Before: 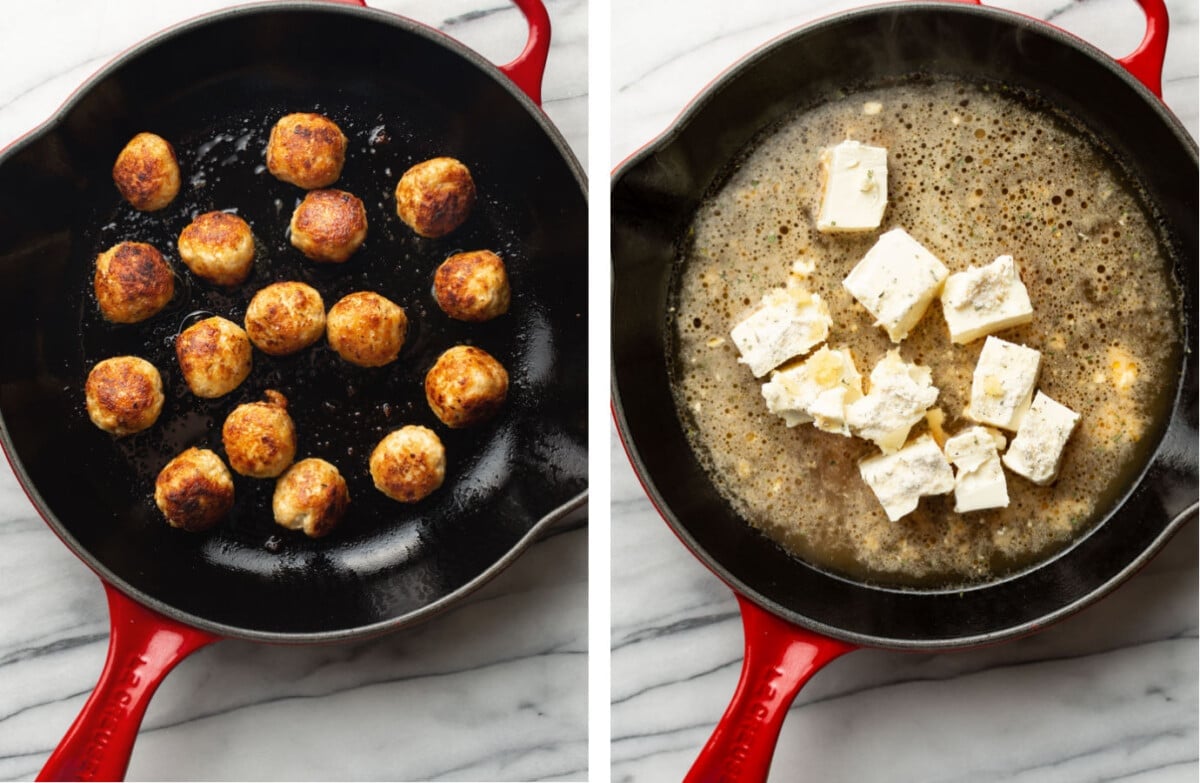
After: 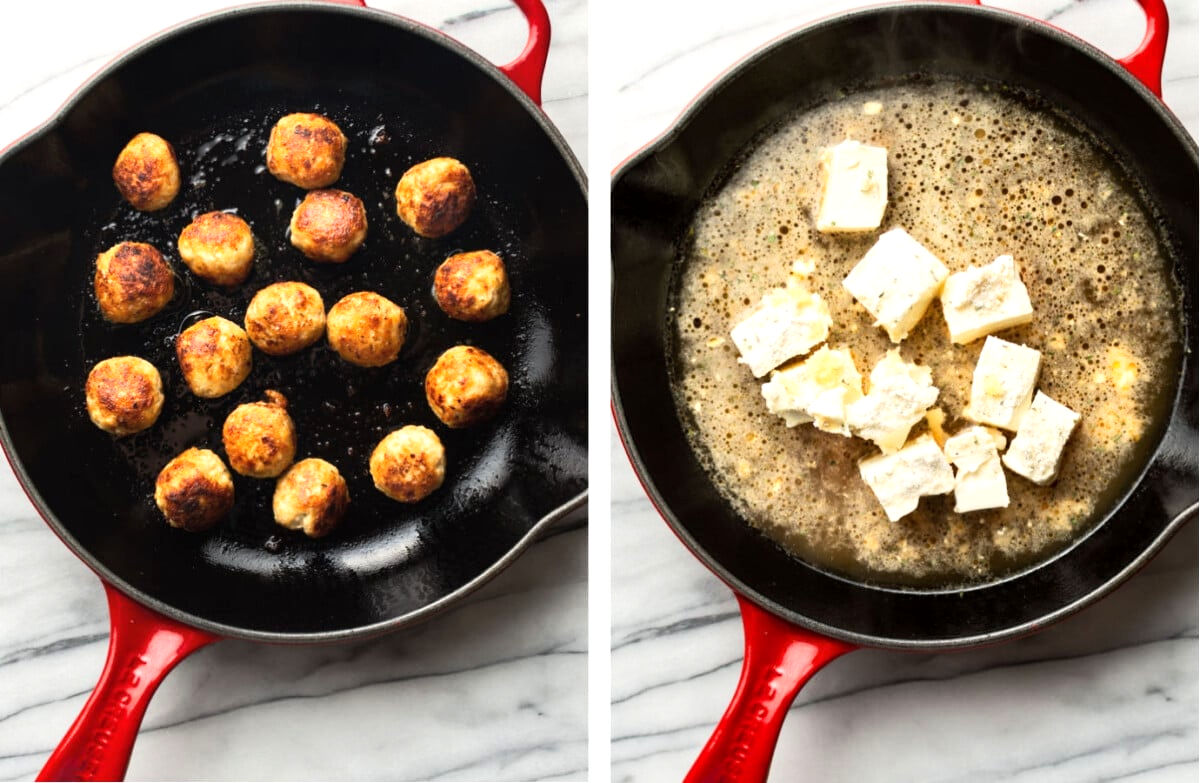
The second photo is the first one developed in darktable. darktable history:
tone equalizer: -8 EV 0.01 EV, -7 EV -0.006 EV, -6 EV 0.038 EV, -5 EV 0.049 EV, -4 EV 0.296 EV, -3 EV 0.676 EV, -2 EV 0.581 EV, -1 EV 0.192 EV, +0 EV 0.036 EV, edges refinement/feathering 500, mask exposure compensation -1.57 EV, preserve details guided filter
local contrast: mode bilateral grid, contrast 19, coarseness 50, detail 119%, midtone range 0.2
